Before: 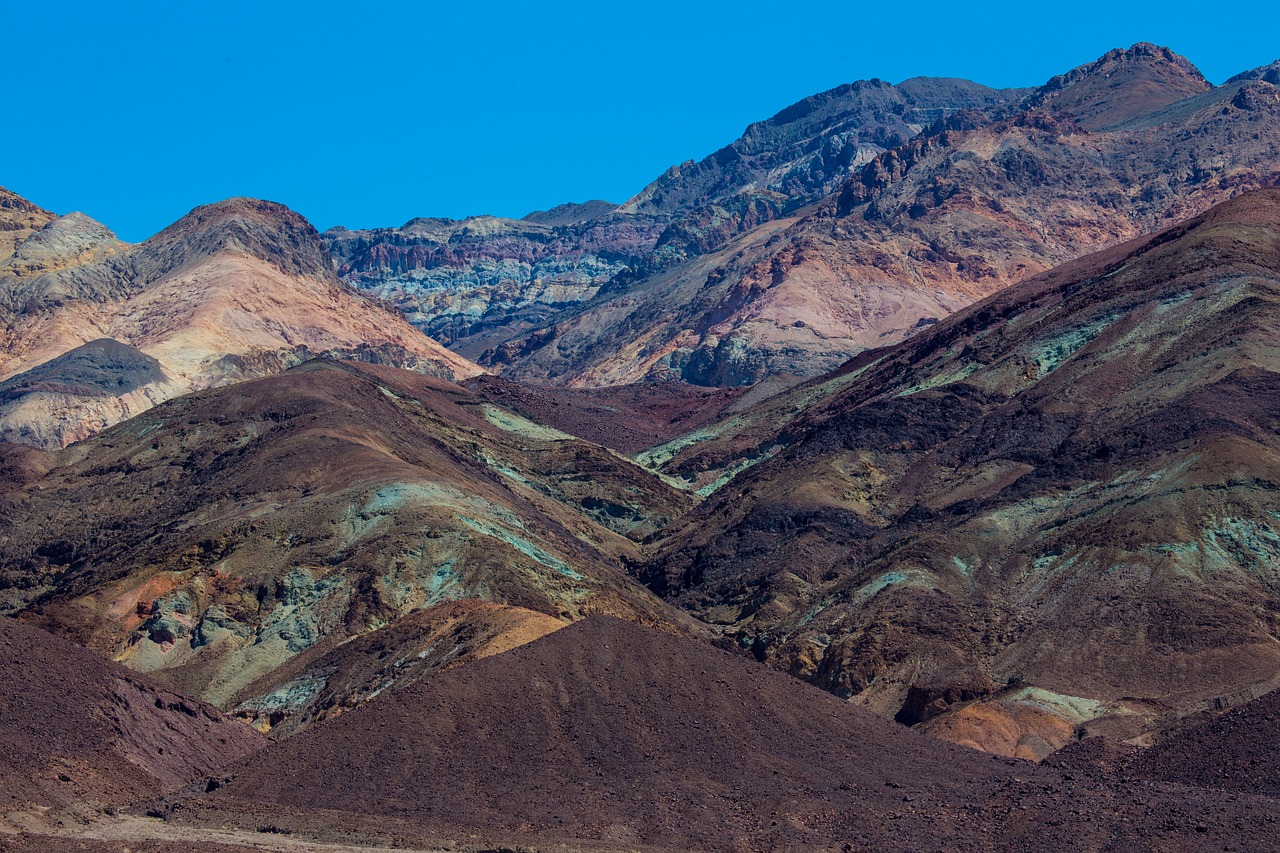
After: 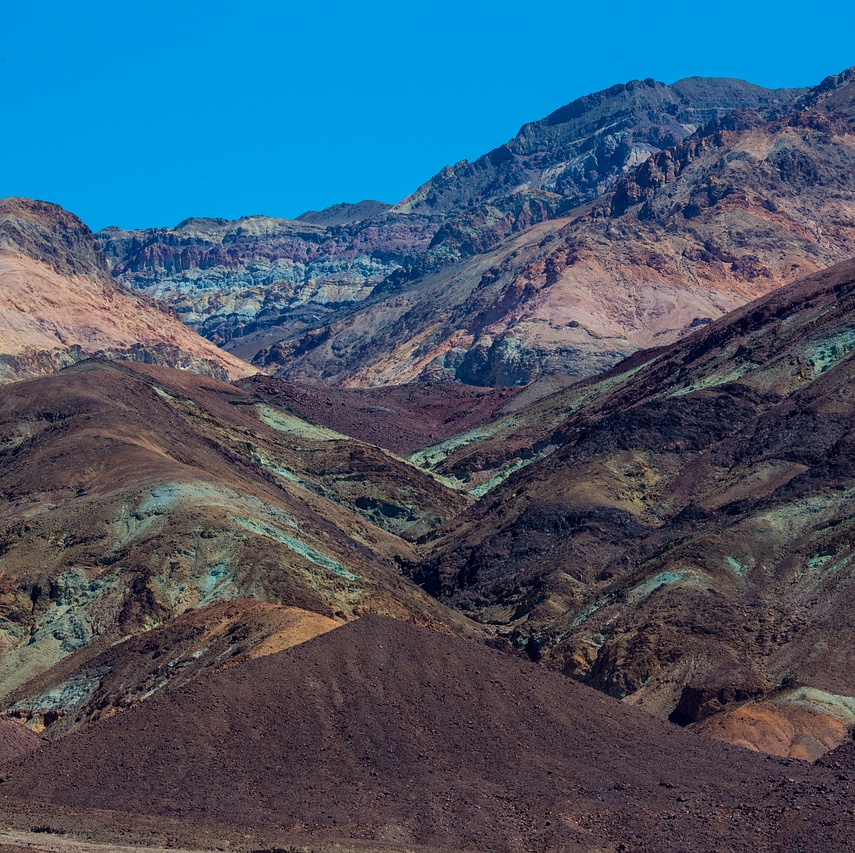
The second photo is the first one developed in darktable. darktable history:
crop and rotate: left 17.732%, right 15.423%
